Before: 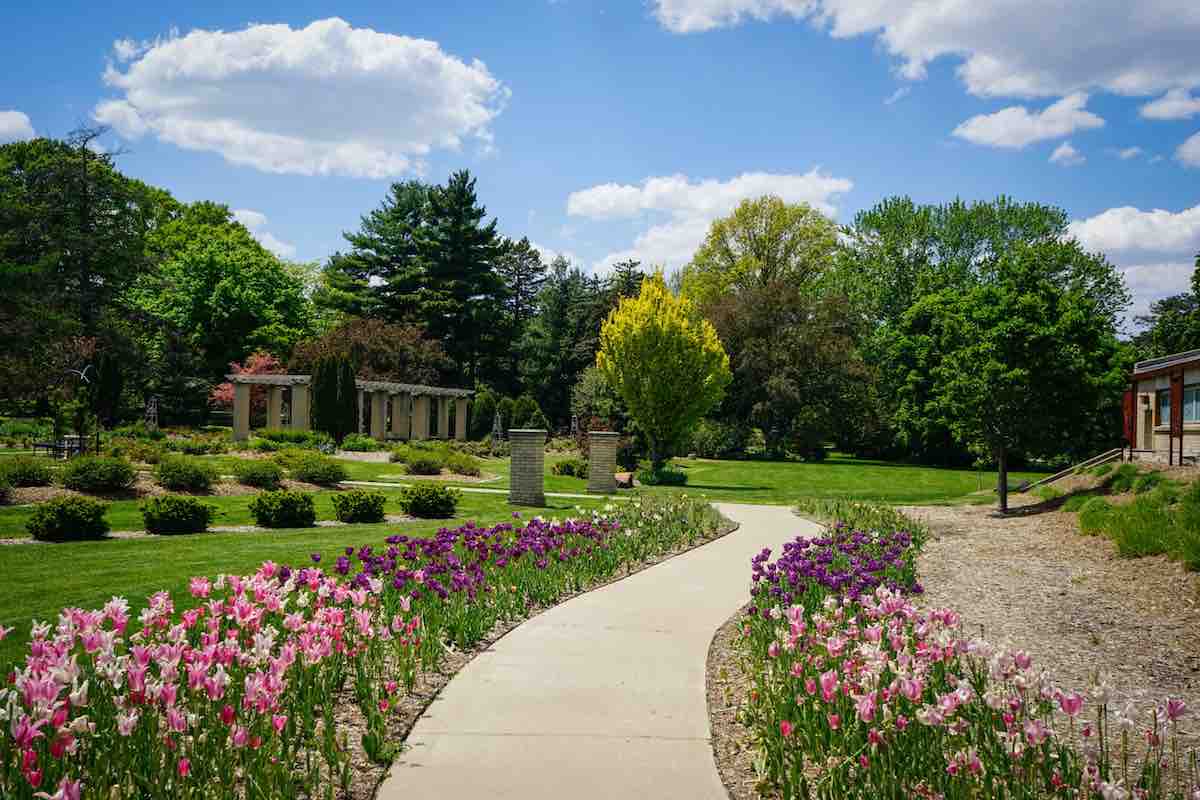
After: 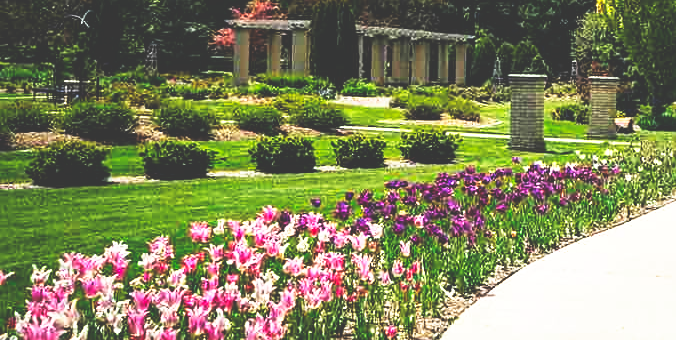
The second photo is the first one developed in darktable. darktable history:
sharpen: amount 0.2
crop: top 44.483%, right 43.593%, bottom 12.892%
exposure: black level correction 0.001, exposure 0.5 EV, compensate exposure bias true, compensate highlight preservation false
base curve: curves: ch0 [(0, 0.036) (0.007, 0.037) (0.604, 0.887) (1, 1)], preserve colors none
